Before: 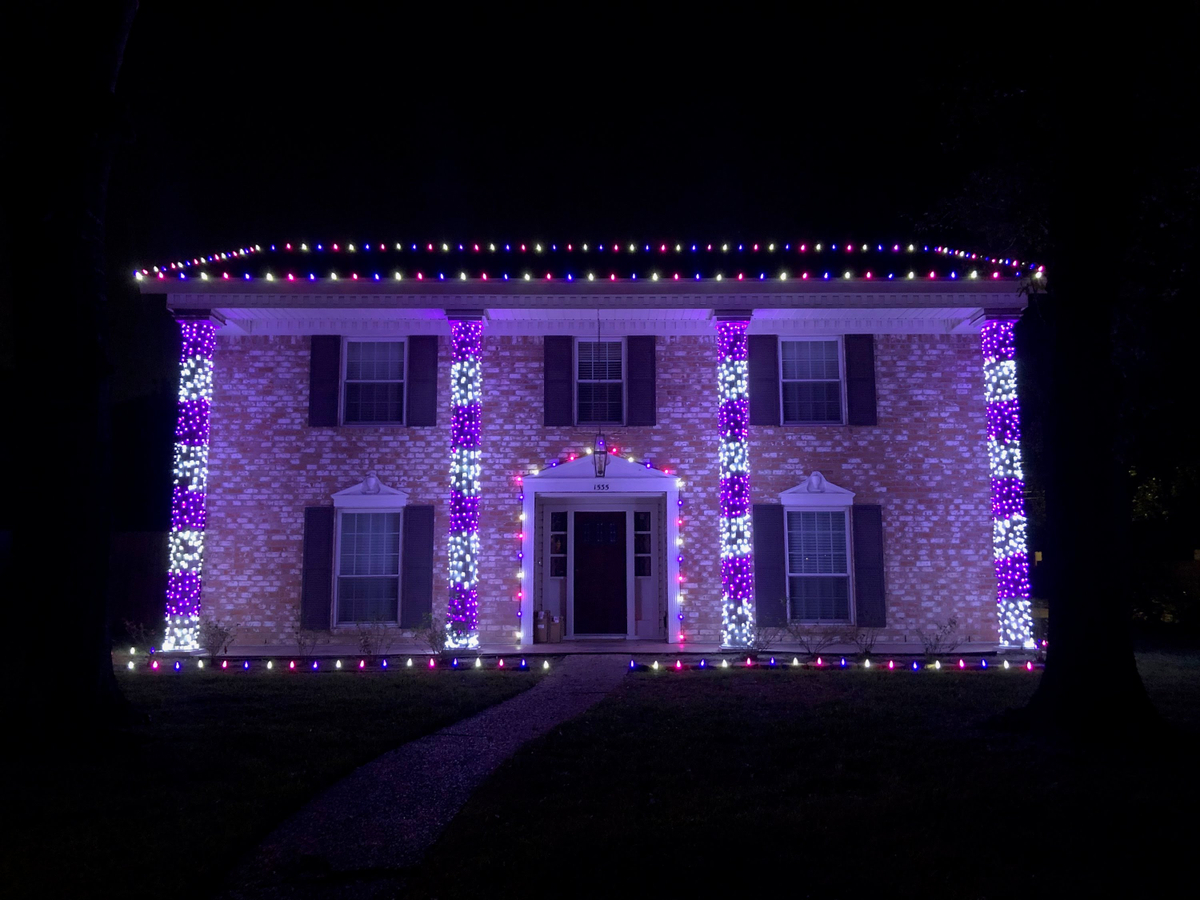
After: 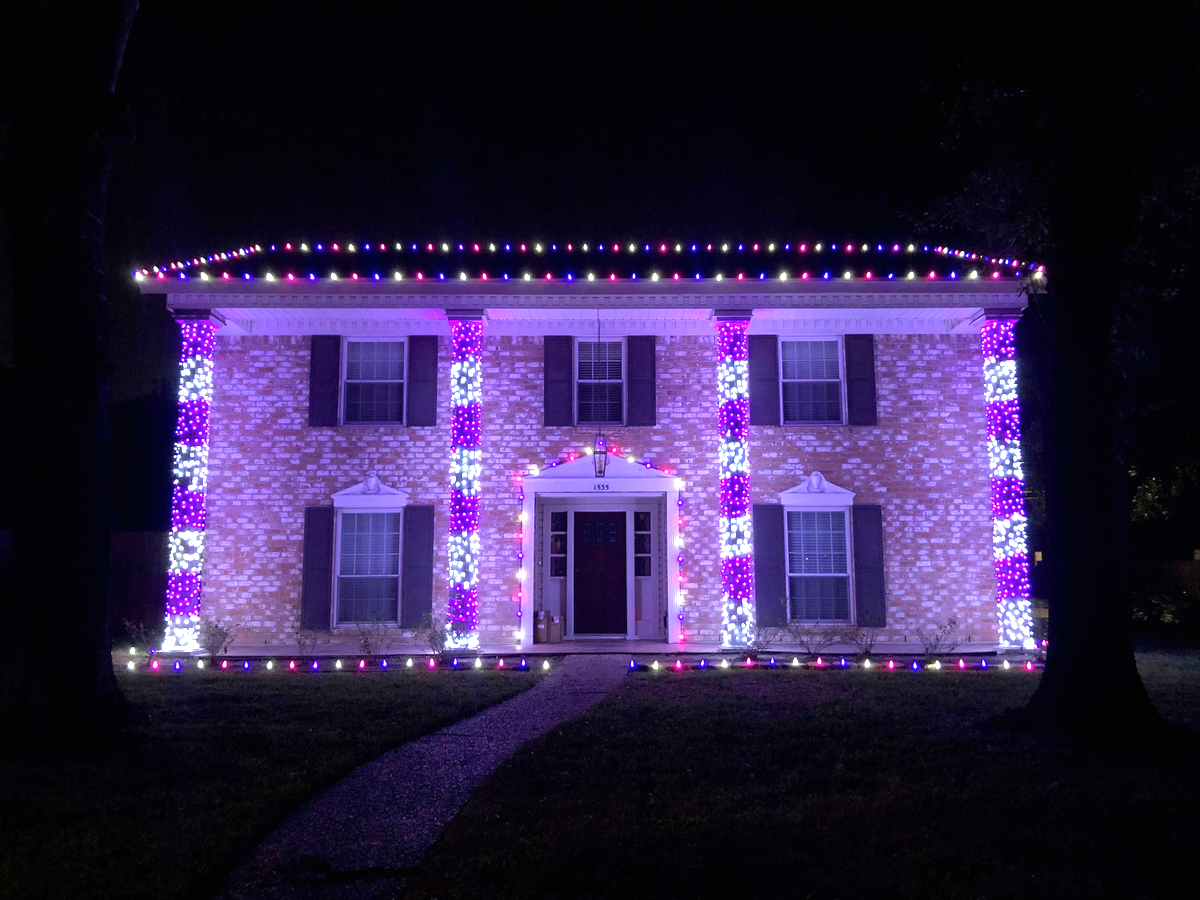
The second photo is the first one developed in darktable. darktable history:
shadows and highlights: shadows 20.91, highlights -82.73, soften with gaussian
exposure: black level correction 0, exposure 1.2 EV, compensate exposure bias true, compensate highlight preservation false
